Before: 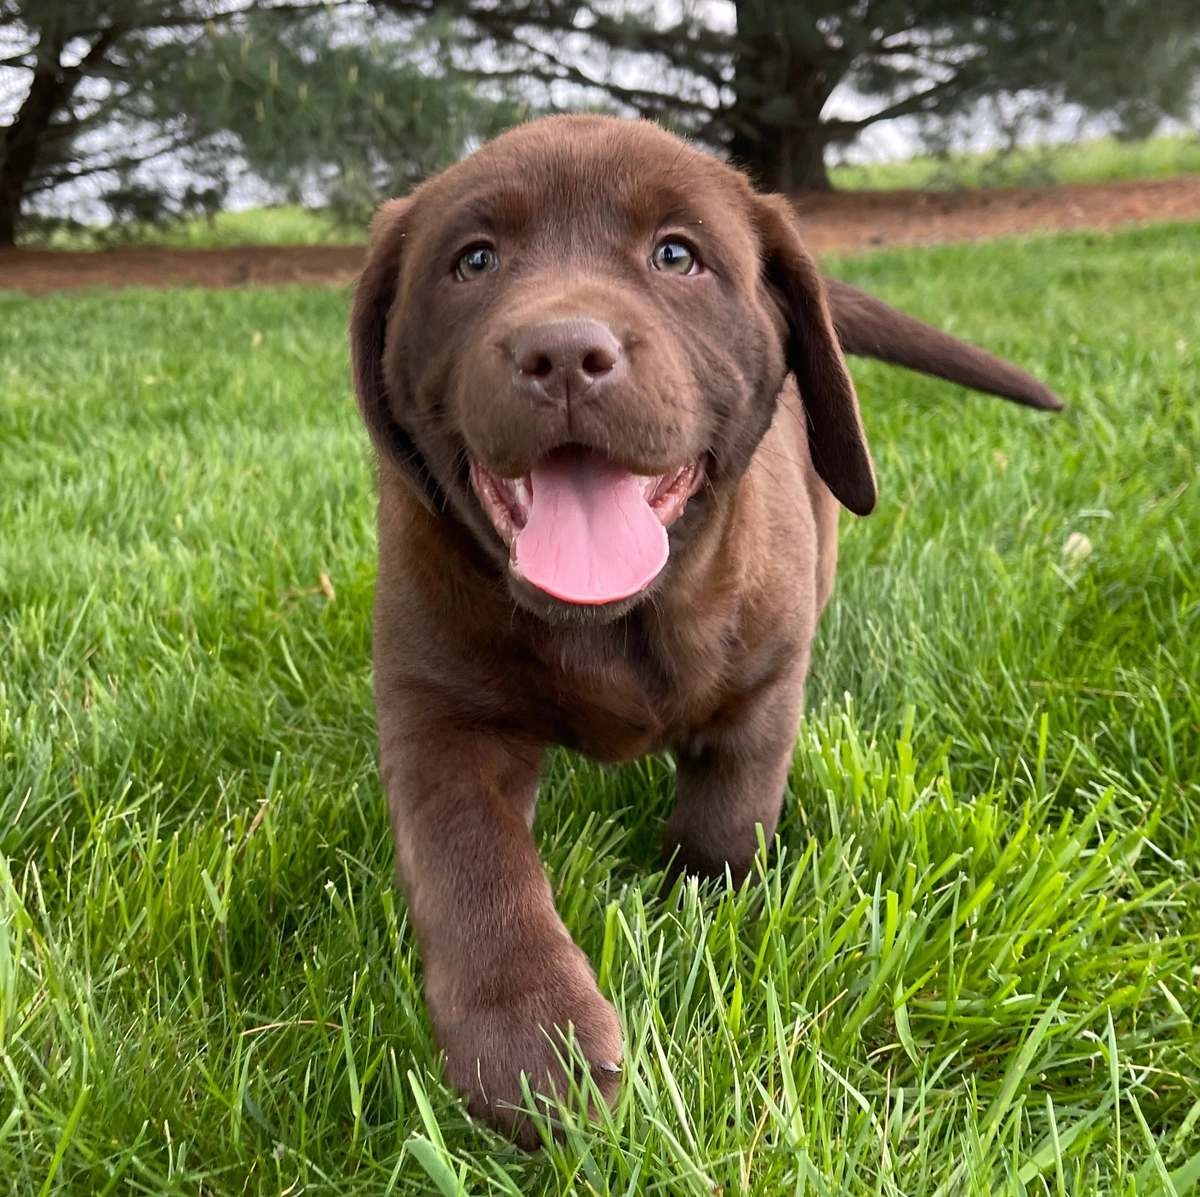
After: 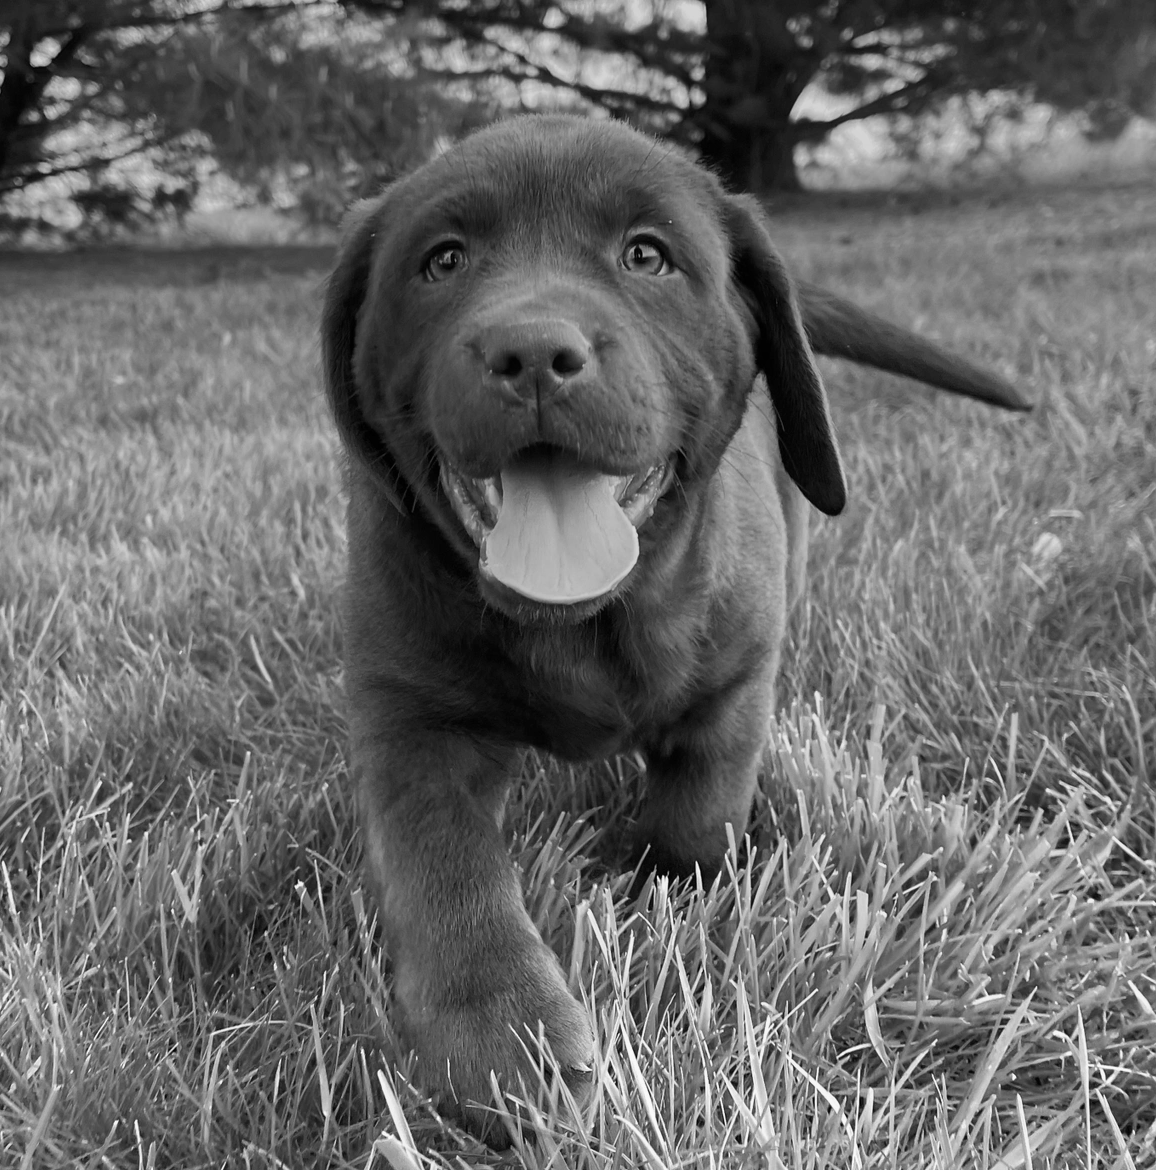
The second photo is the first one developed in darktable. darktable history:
crop and rotate: left 2.536%, right 1.107%, bottom 2.246%
monochrome: on, module defaults
graduated density: rotation -0.352°, offset 57.64
